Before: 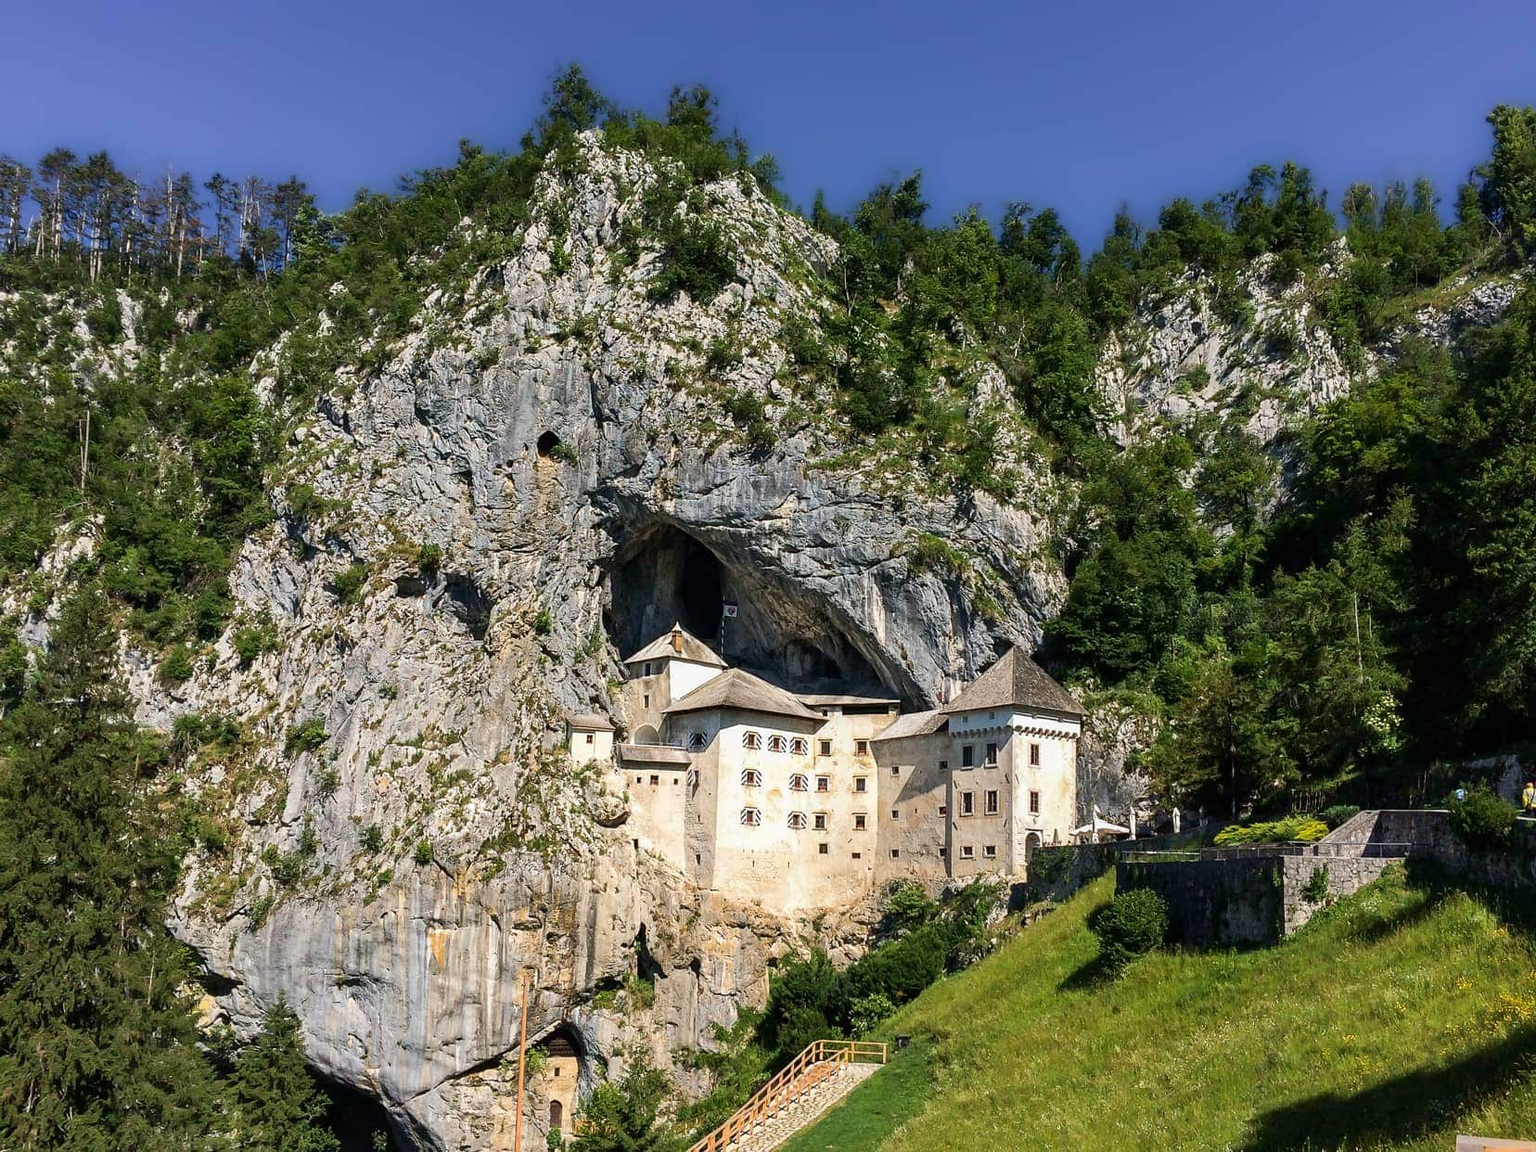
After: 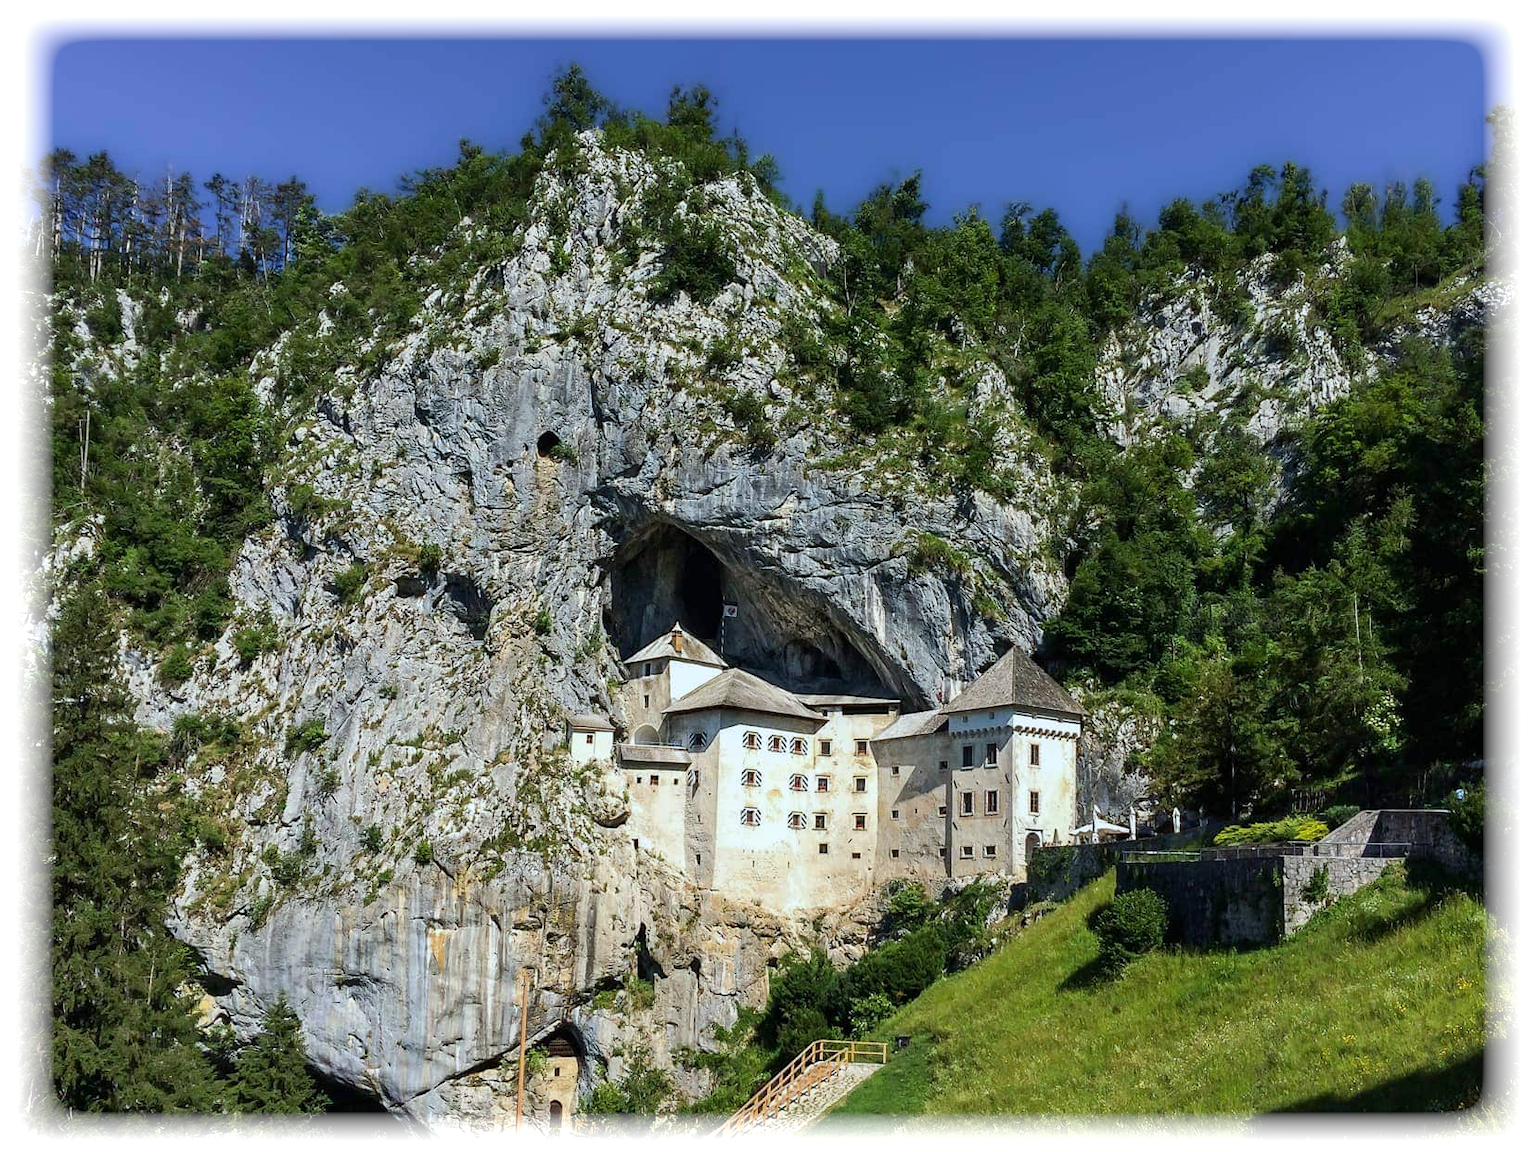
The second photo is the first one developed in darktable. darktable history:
vignetting: fall-off start 93%, fall-off radius 5%, brightness 1, saturation -0.49, automatic ratio true, width/height ratio 1.332, shape 0.04, unbound false
white balance: red 0.925, blue 1.046
